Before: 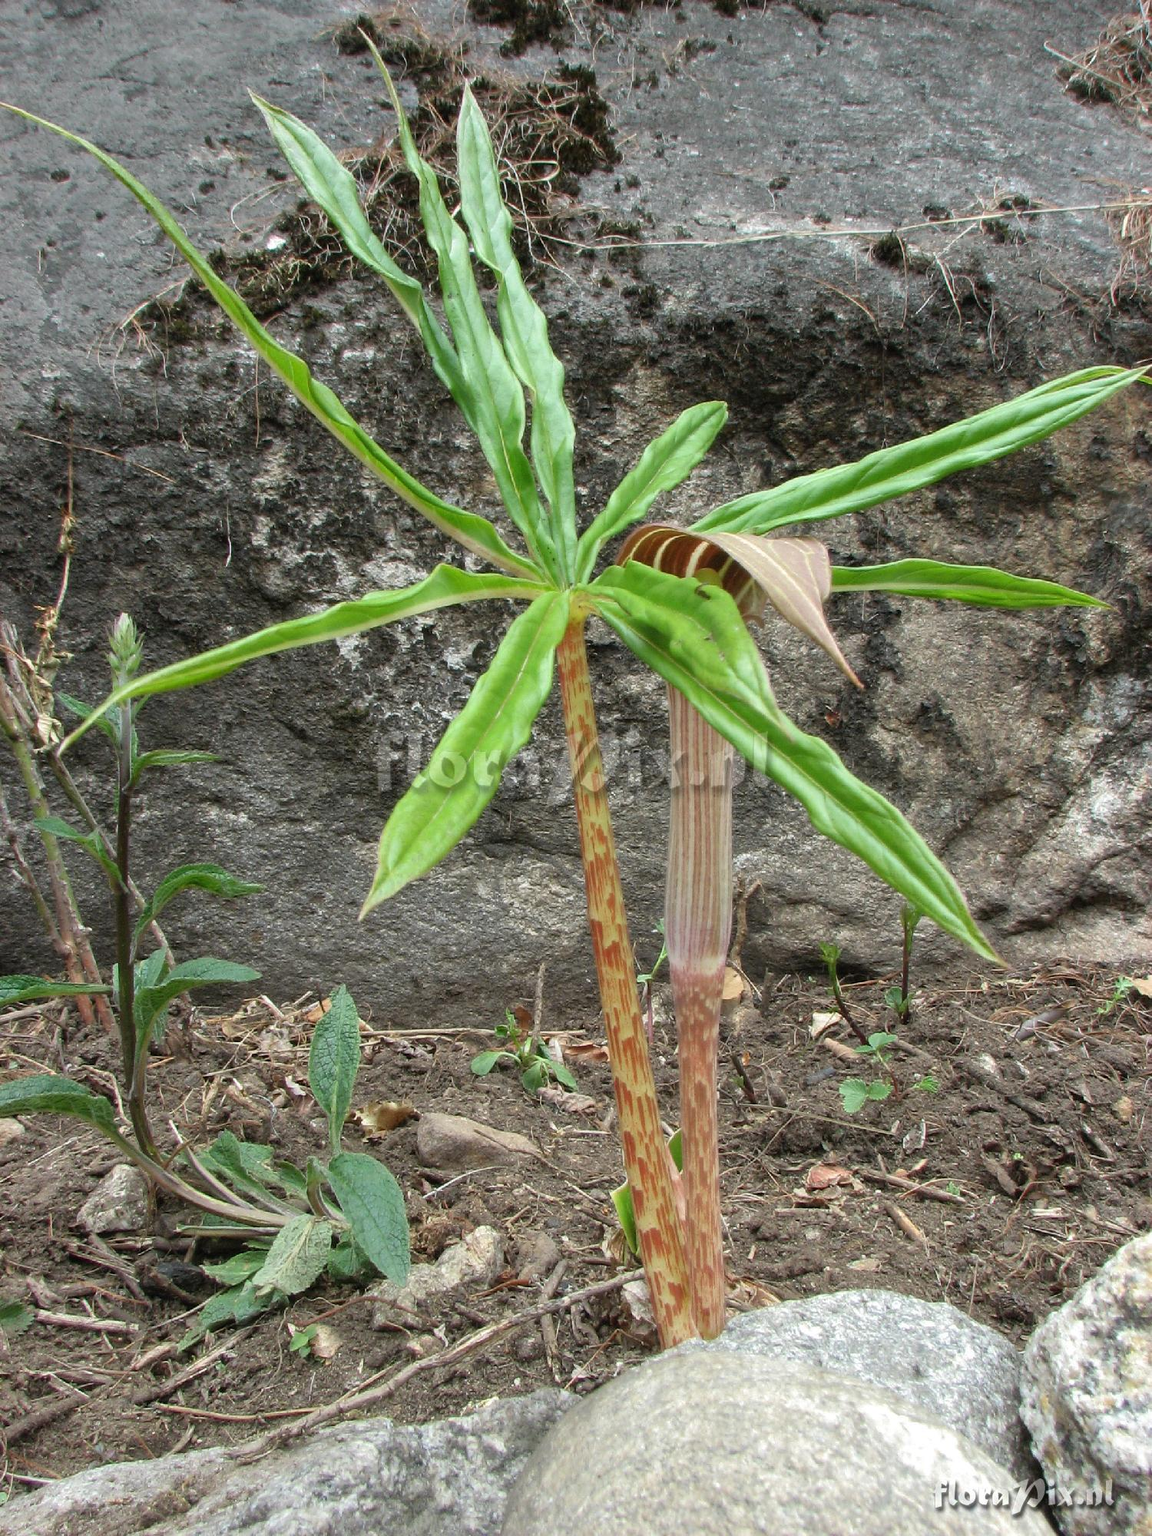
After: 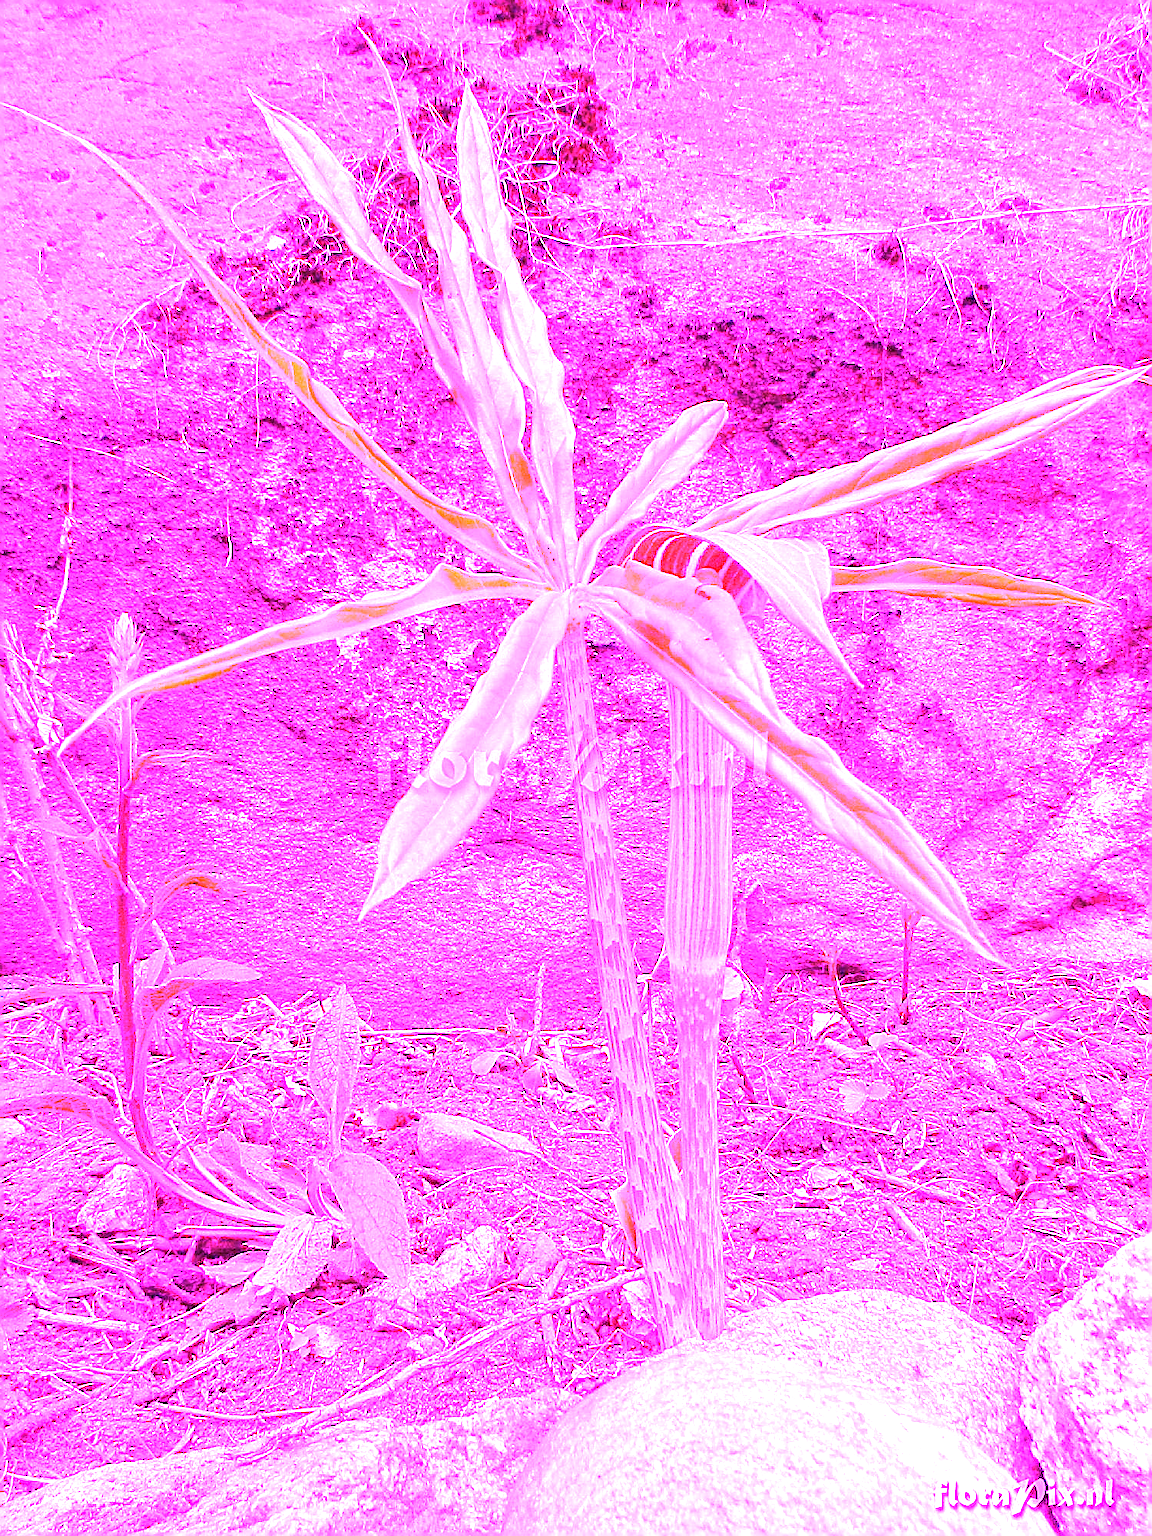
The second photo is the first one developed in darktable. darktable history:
white balance: red 8, blue 8
sharpen: amount 0.2
color correction: saturation 0.99
